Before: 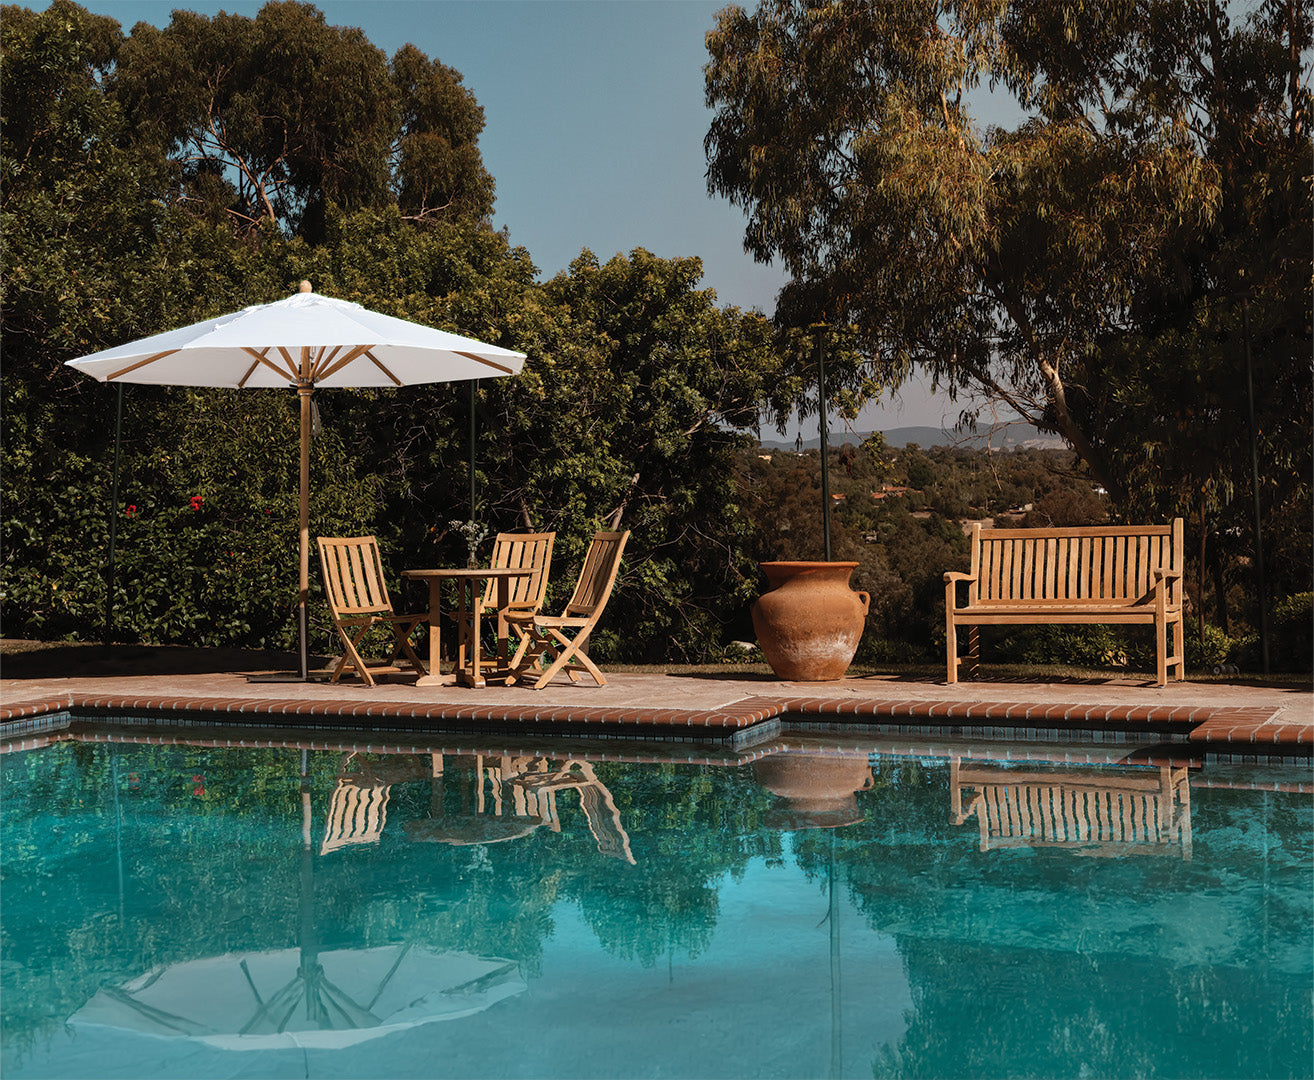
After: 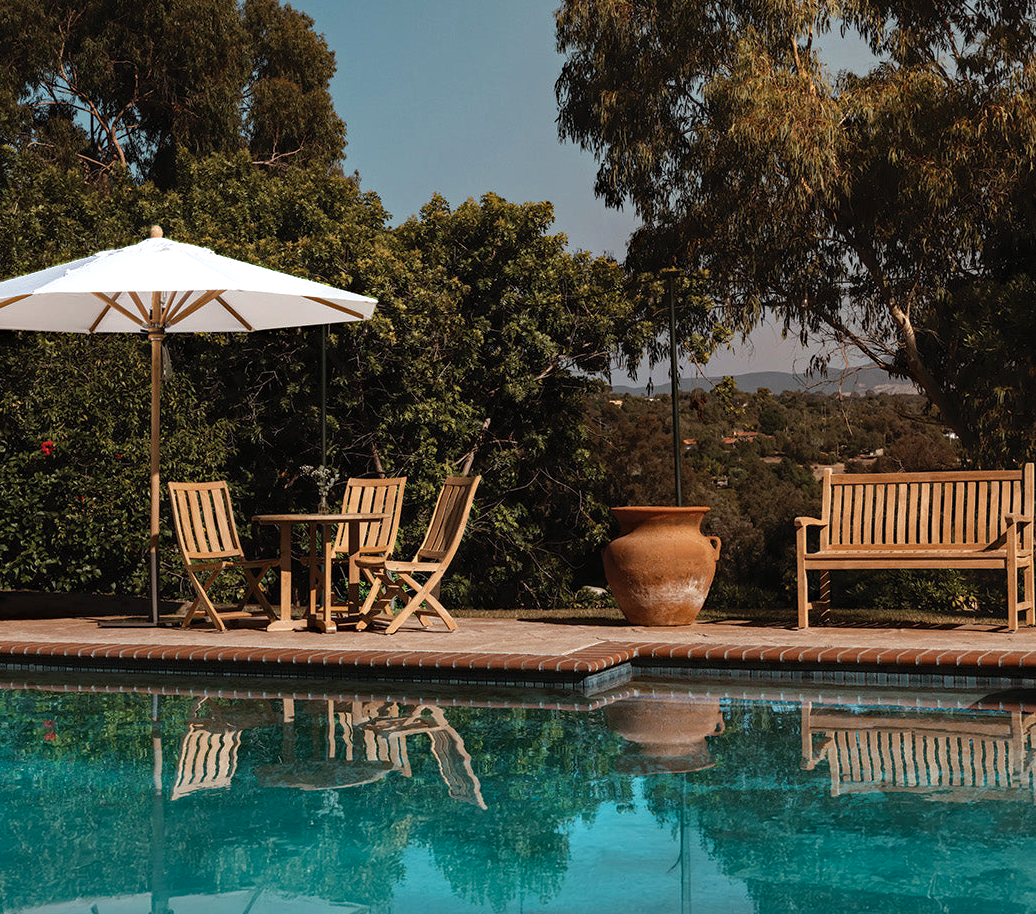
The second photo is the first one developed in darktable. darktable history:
crop: left 11.37%, top 5.117%, right 9.573%, bottom 10.211%
haze removal: compatibility mode true, adaptive false
